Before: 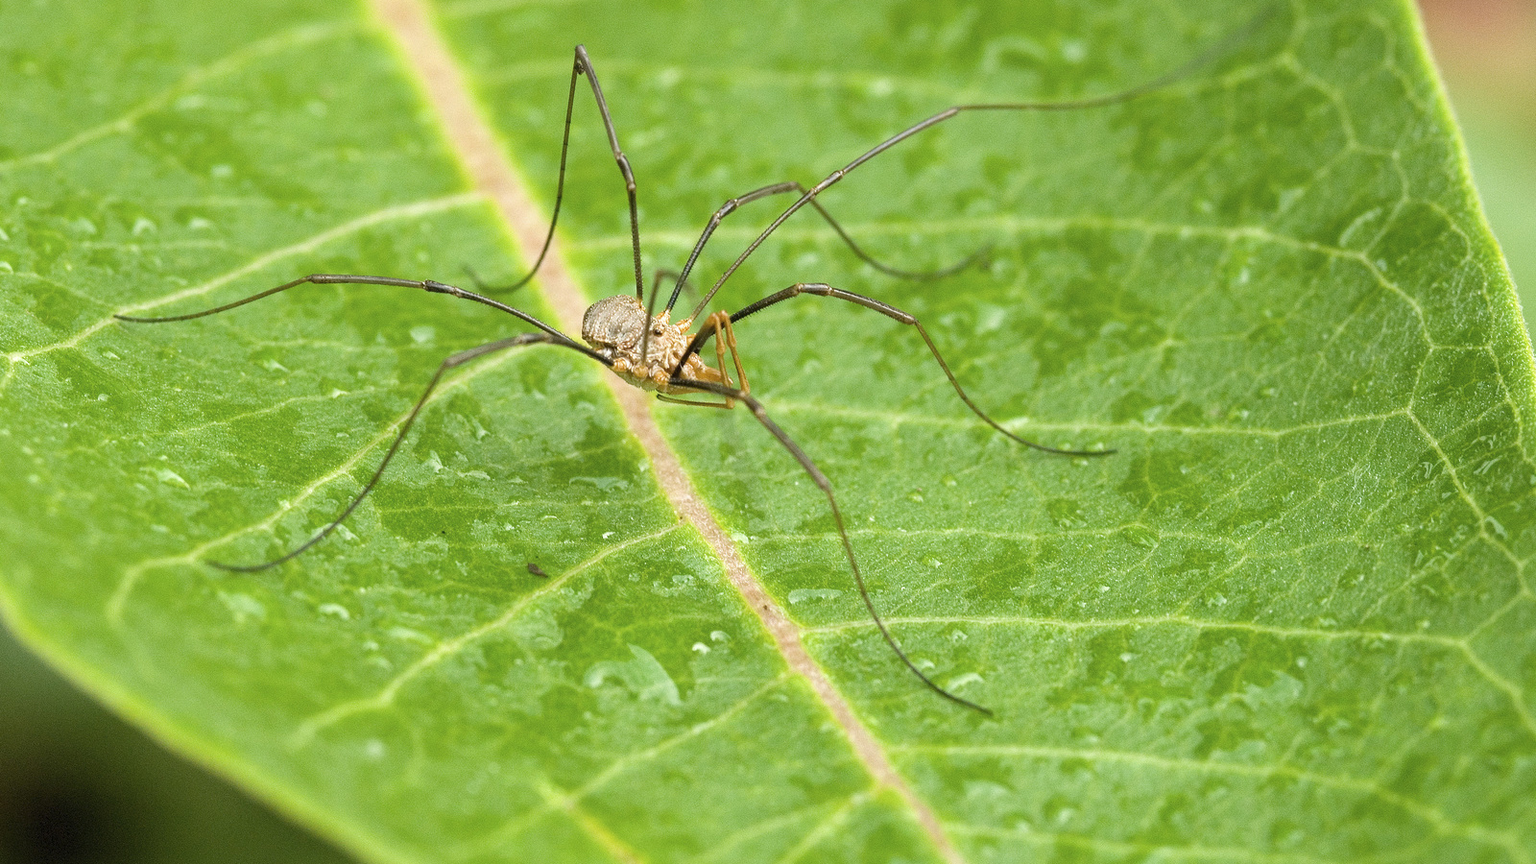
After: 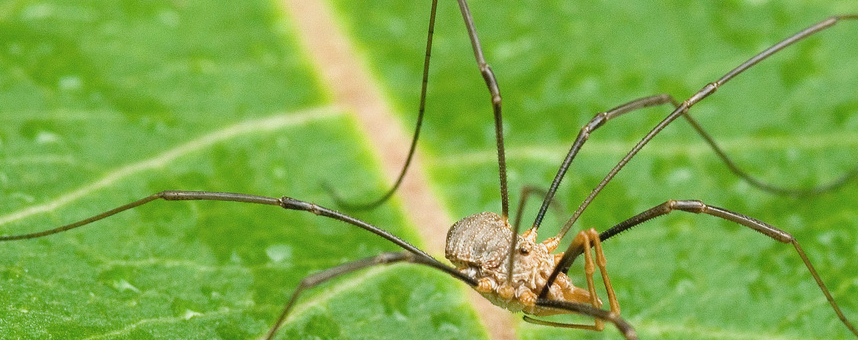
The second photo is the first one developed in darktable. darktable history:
crop: left 10.121%, top 10.631%, right 36.218%, bottom 51.526%
contrast brightness saturation: contrast -0.08, brightness -0.04, saturation -0.11
